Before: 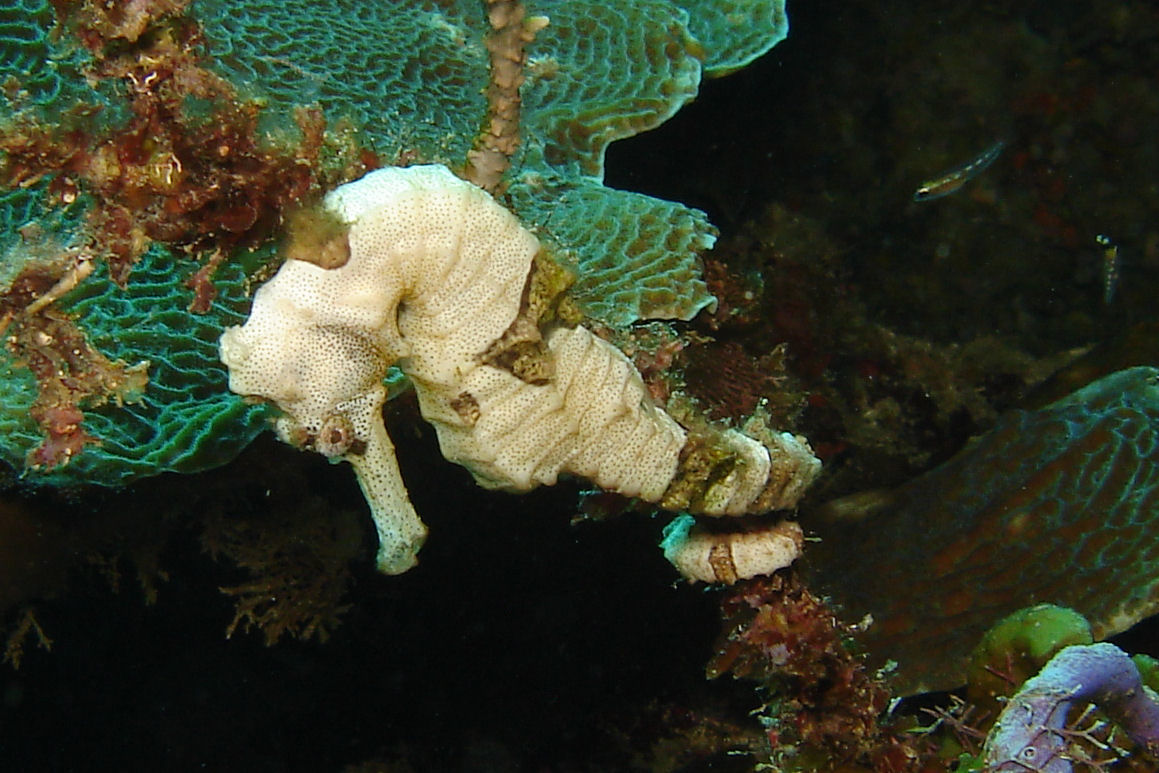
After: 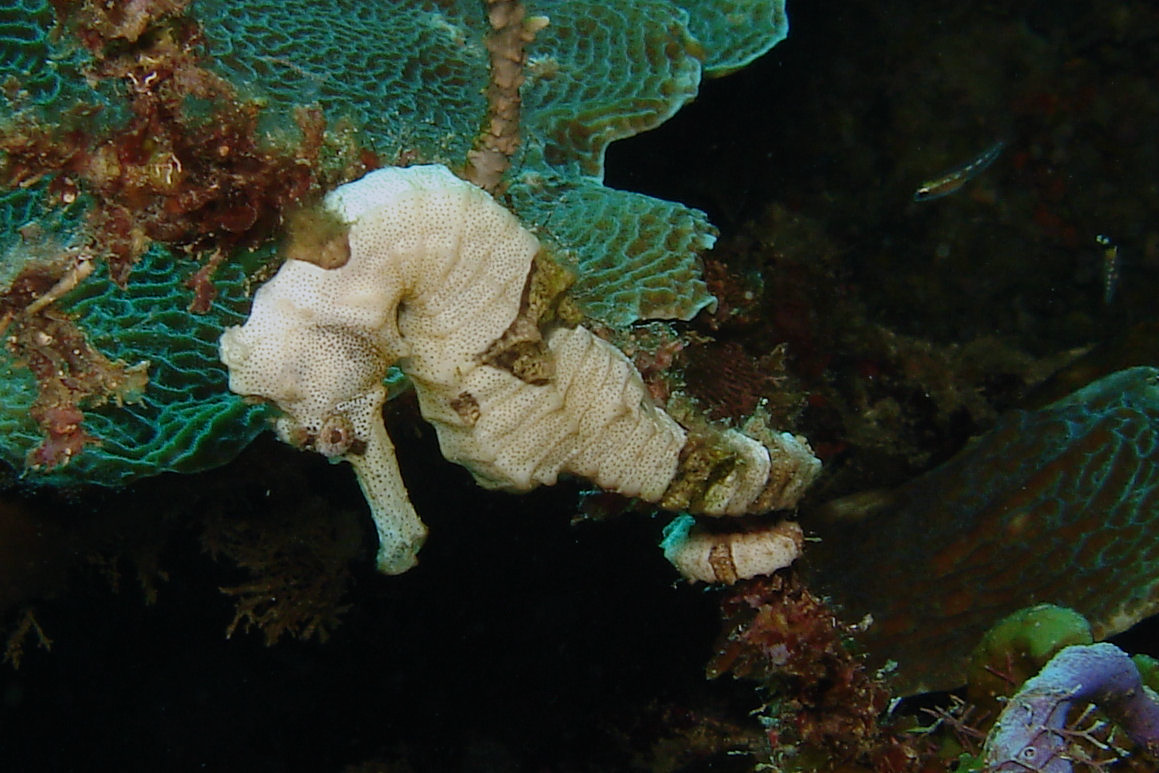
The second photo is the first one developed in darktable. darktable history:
exposure: exposure -0.582 EV, compensate highlight preservation false
color calibration: illuminant as shot in camera, x 0.358, y 0.373, temperature 4628.91 K
